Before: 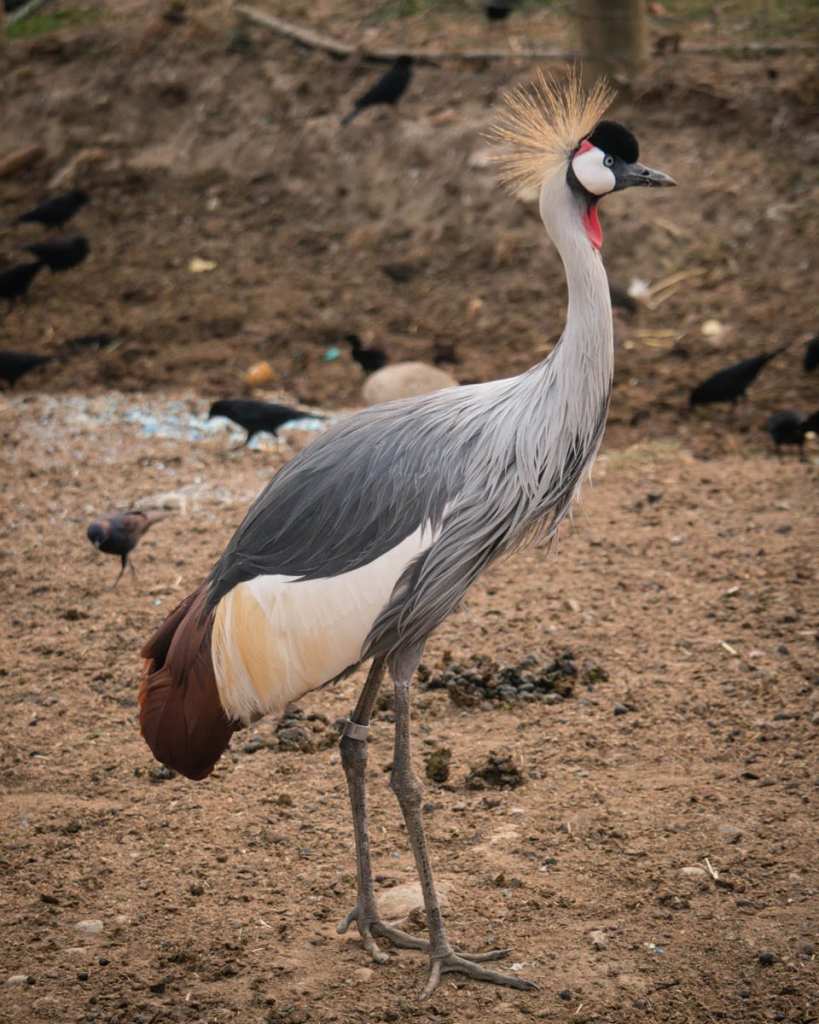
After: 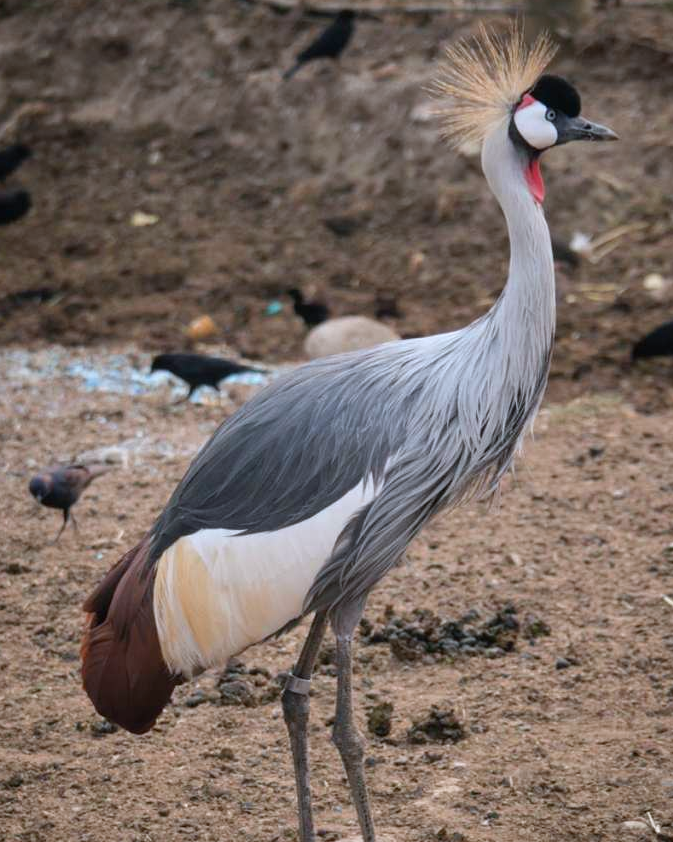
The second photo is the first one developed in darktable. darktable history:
crop and rotate: left 7.196%, top 4.574%, right 10.605%, bottom 13.178%
white balance: red 1, blue 1
color correction: highlights a* 0.003, highlights b* -0.283
color calibration: x 0.37, y 0.382, temperature 4313.32 K
